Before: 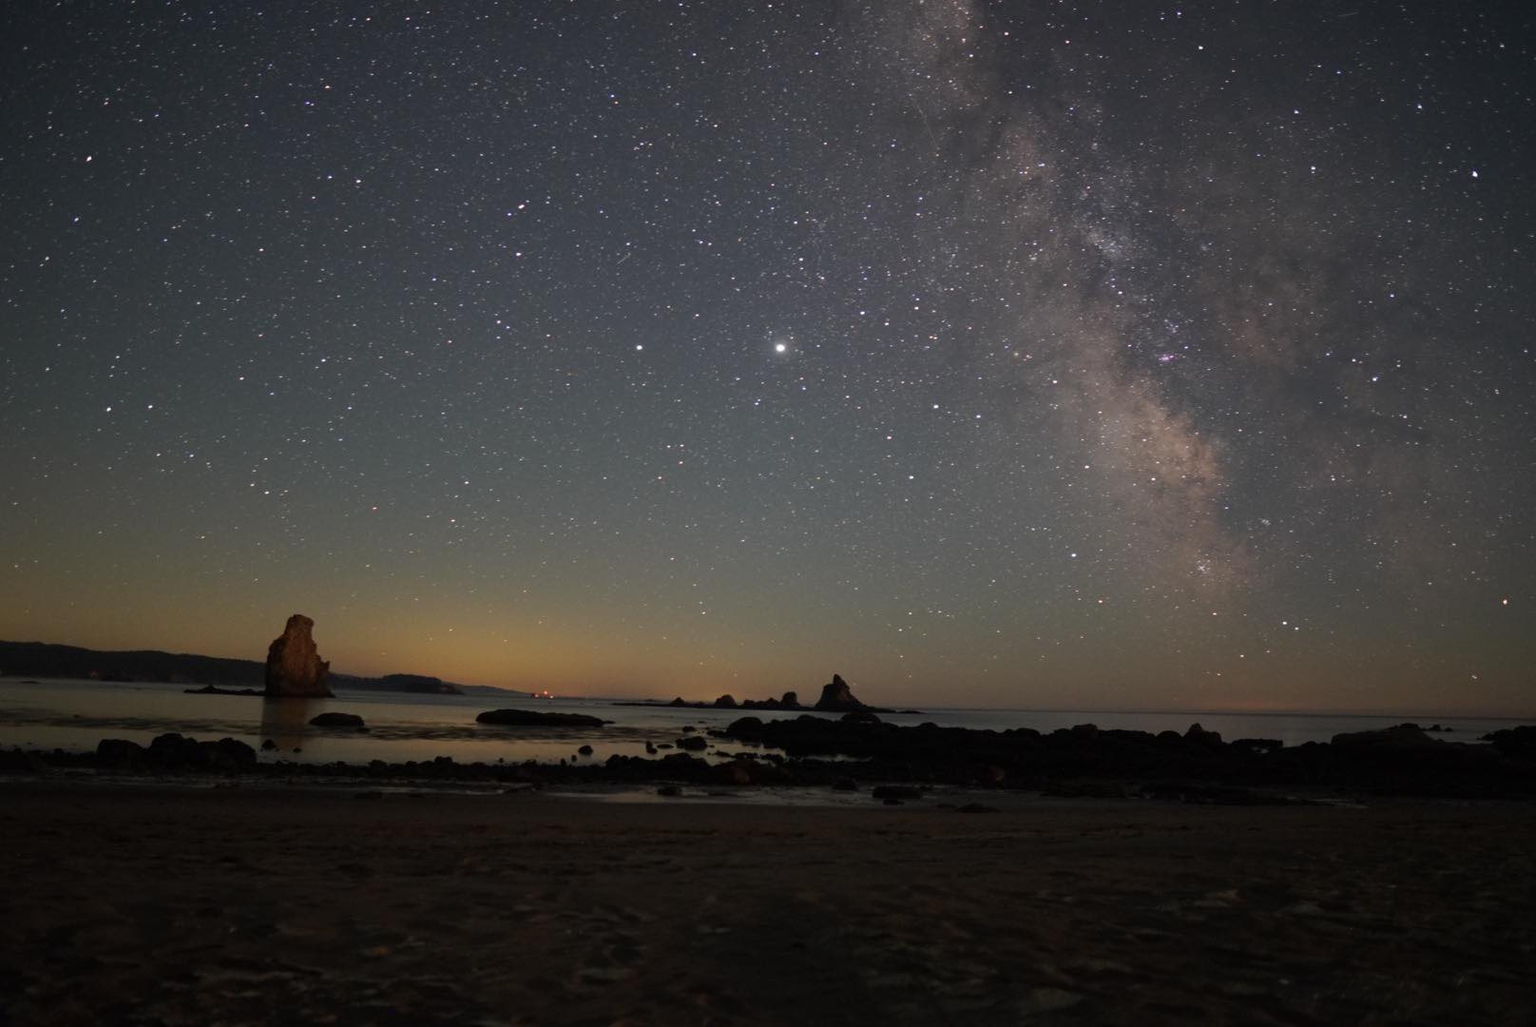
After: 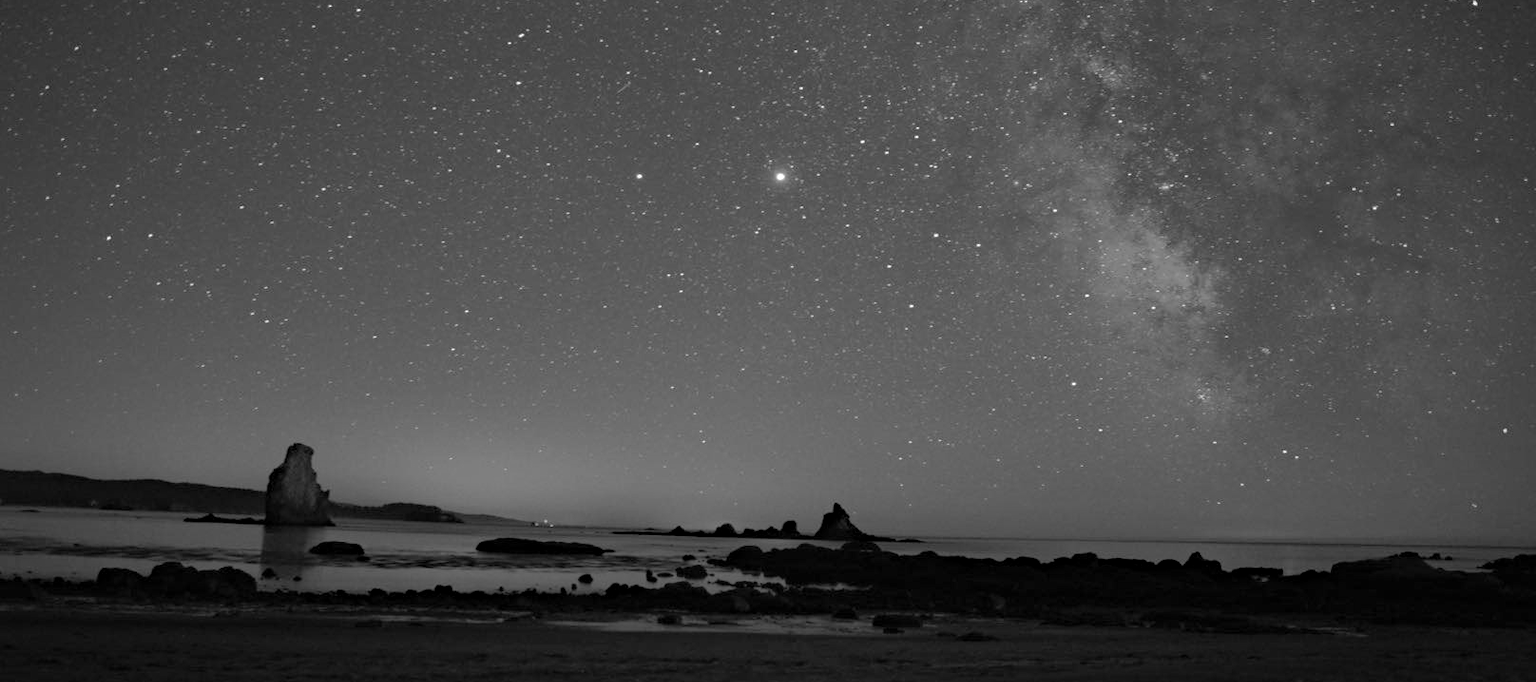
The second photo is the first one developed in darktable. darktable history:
shadows and highlights: on, module defaults
white balance: red 0.976, blue 1.04
haze removal: compatibility mode true, adaptive false
crop: top 16.727%, bottom 16.727%
monochrome: on, module defaults
